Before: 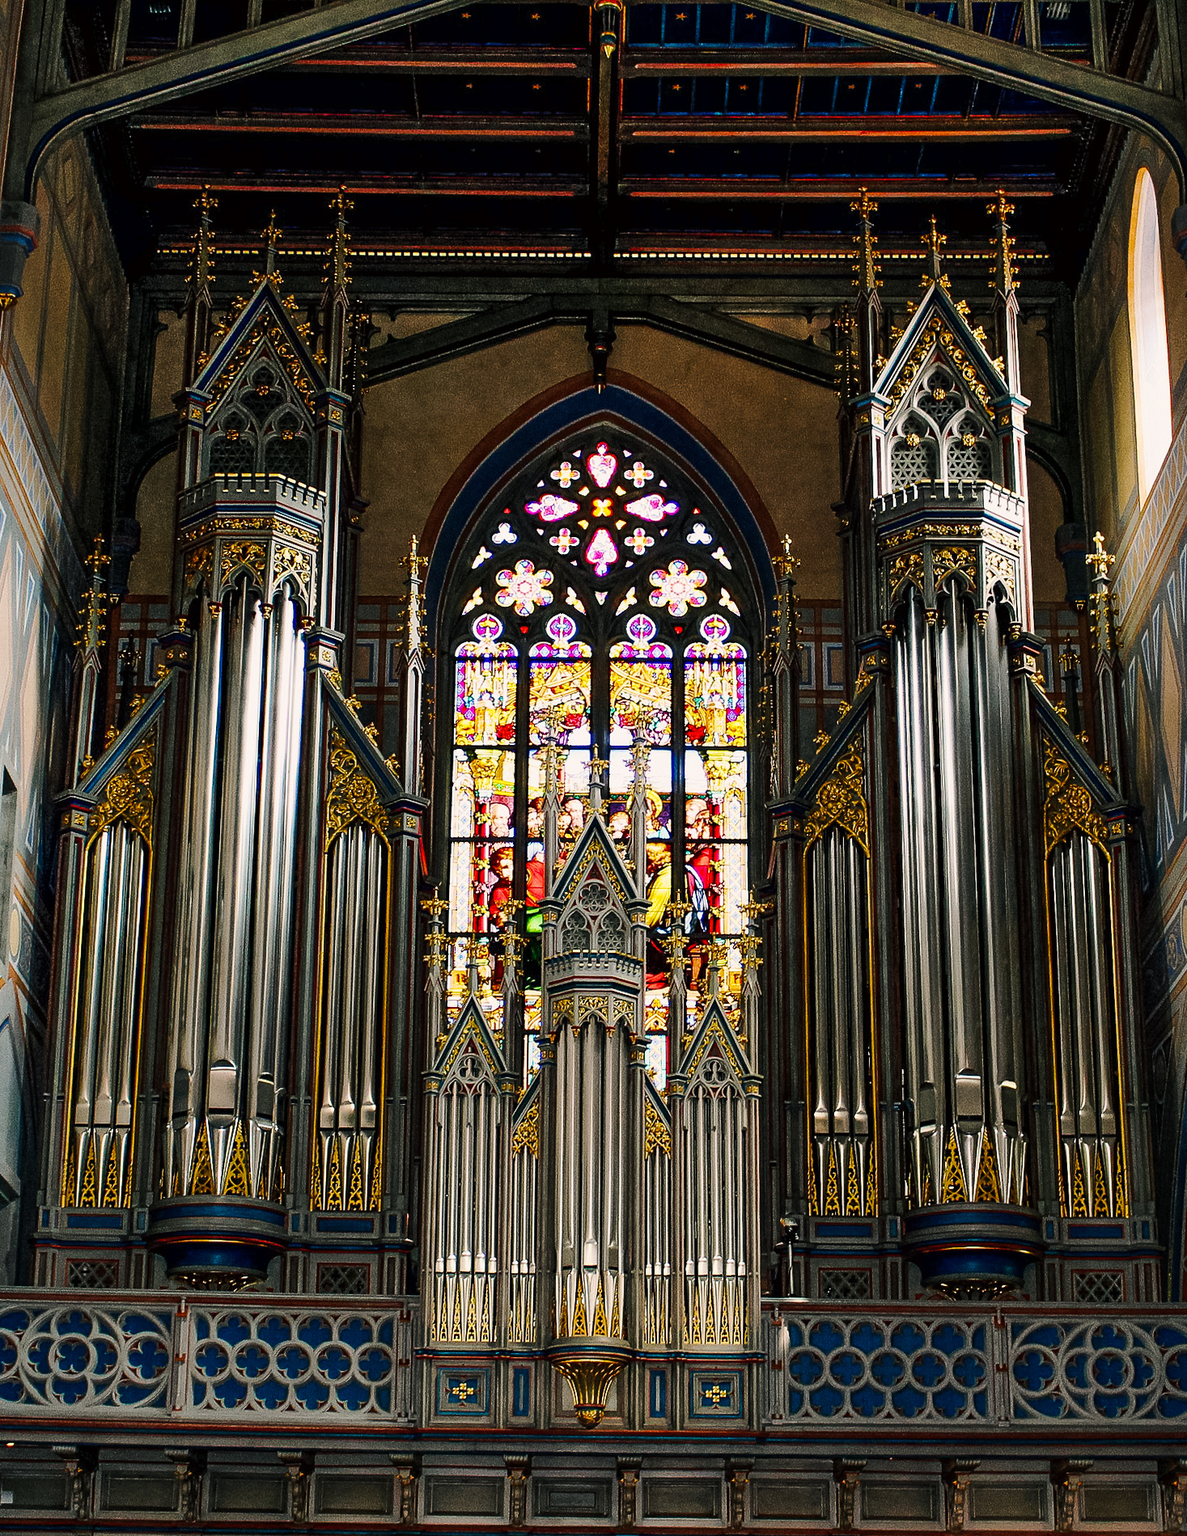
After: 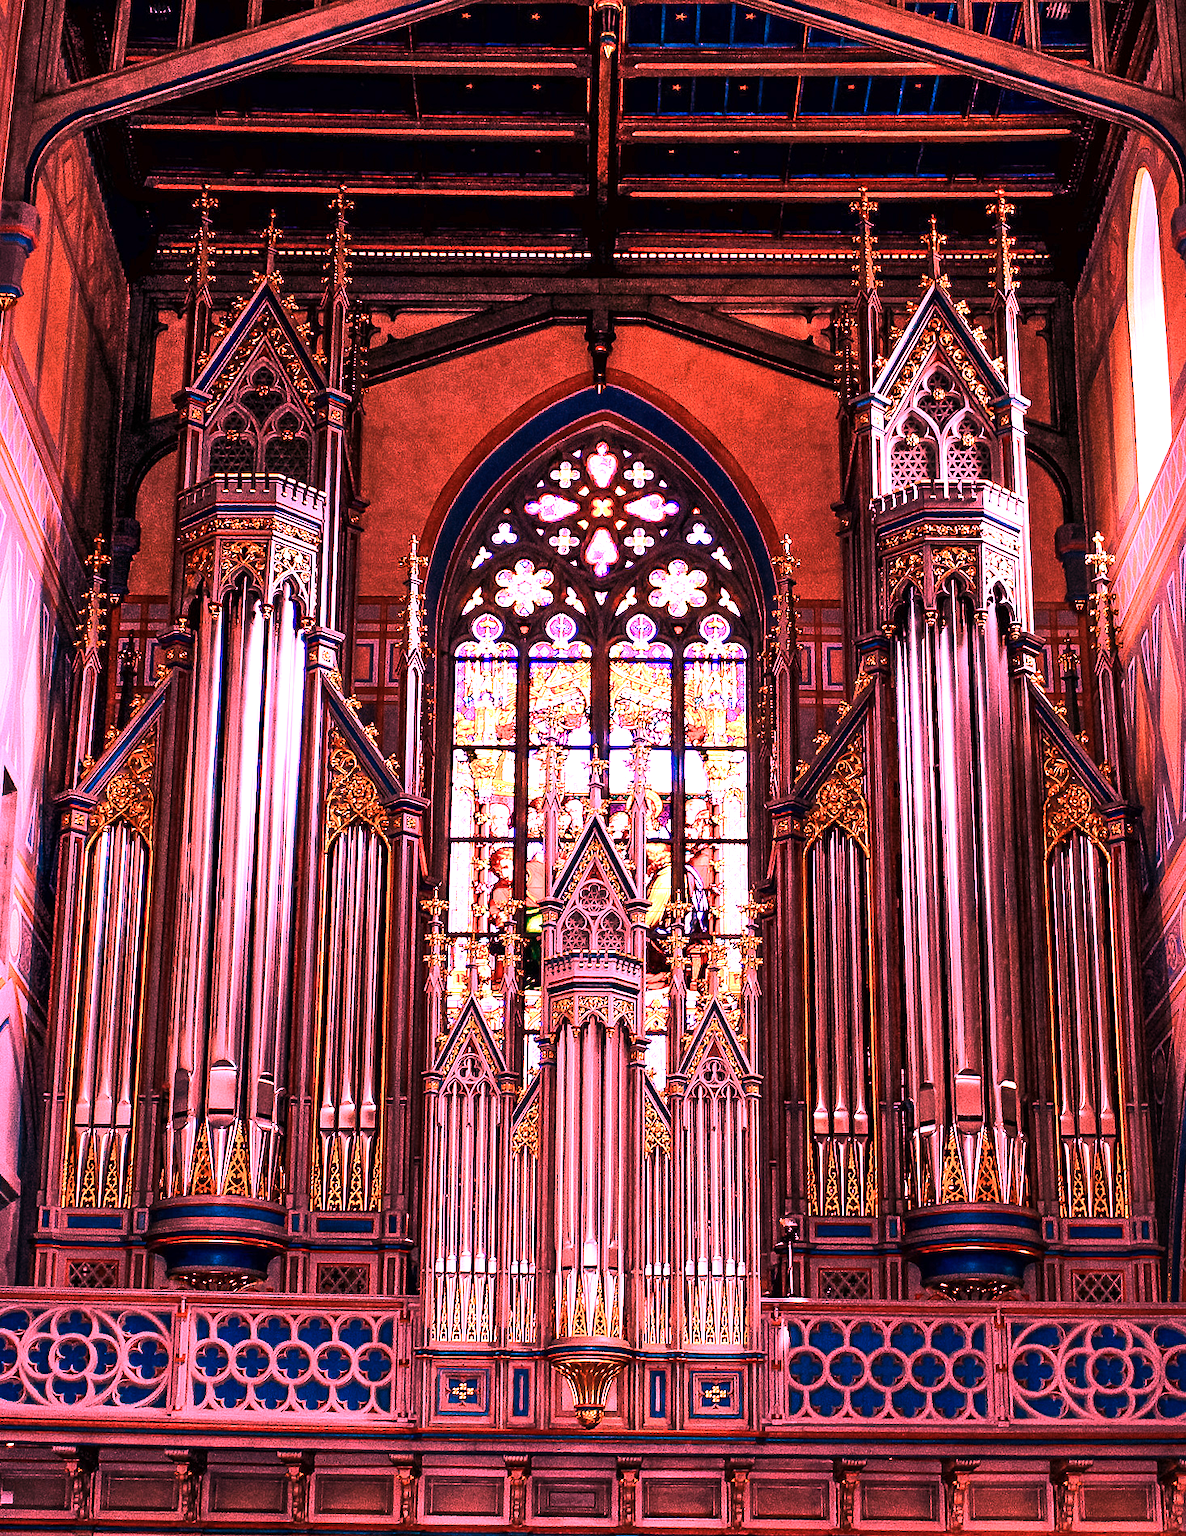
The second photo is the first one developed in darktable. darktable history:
white balance: red 2.9, blue 1.358
color calibration: illuminant F (fluorescent), F source F9 (Cool White Deluxe 4150 K) – high CRI, x 0.374, y 0.373, temperature 4158.34 K
